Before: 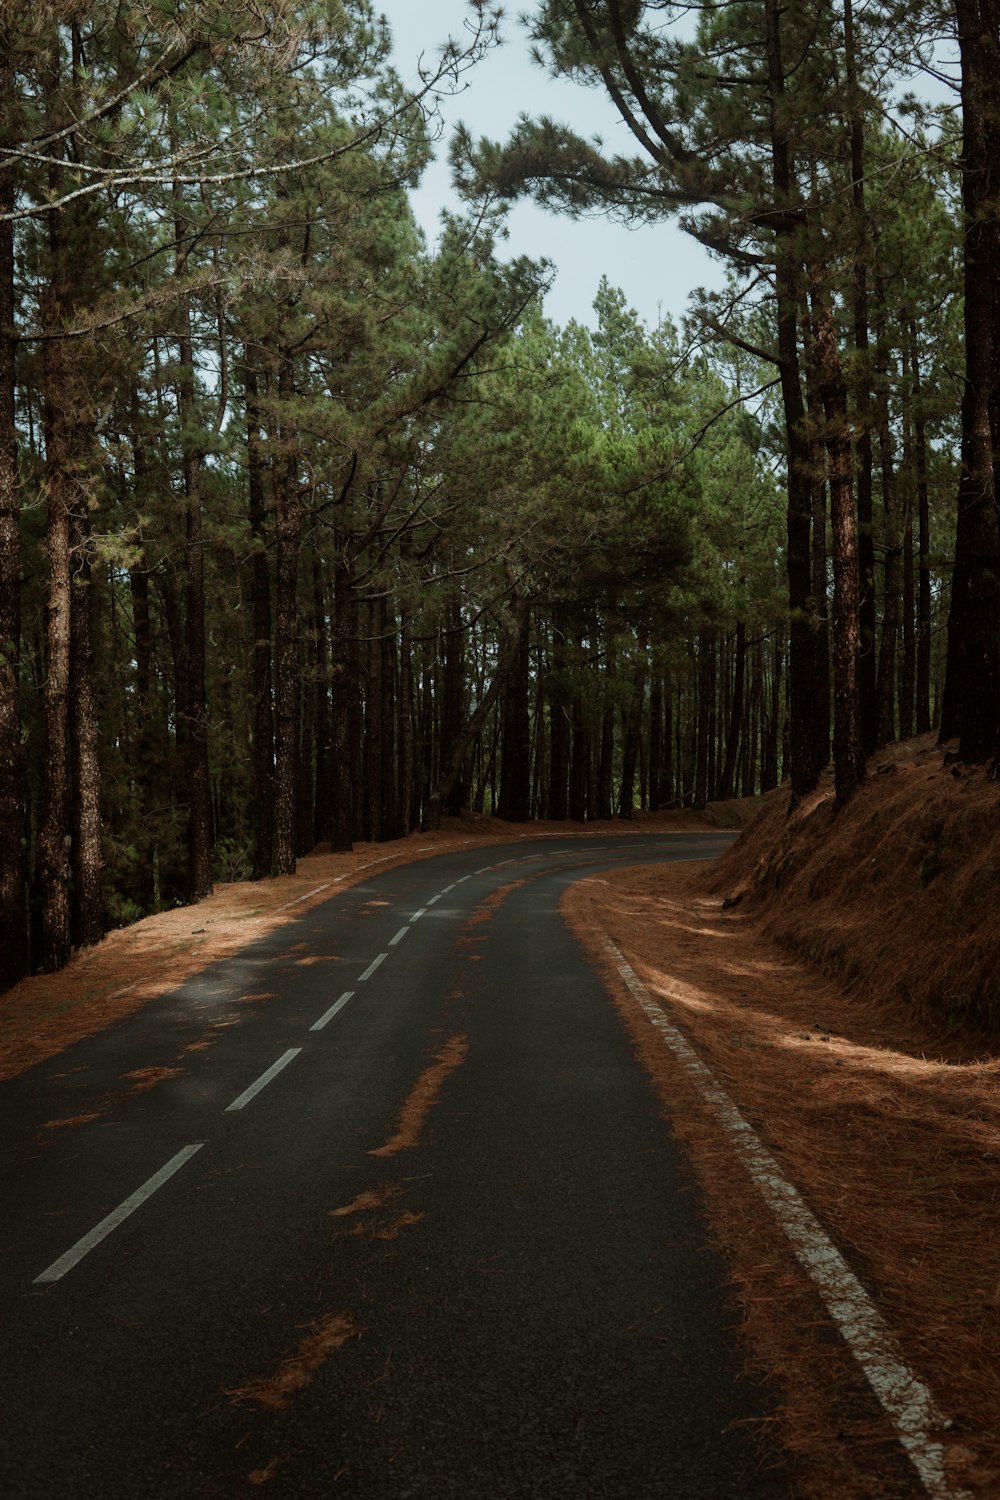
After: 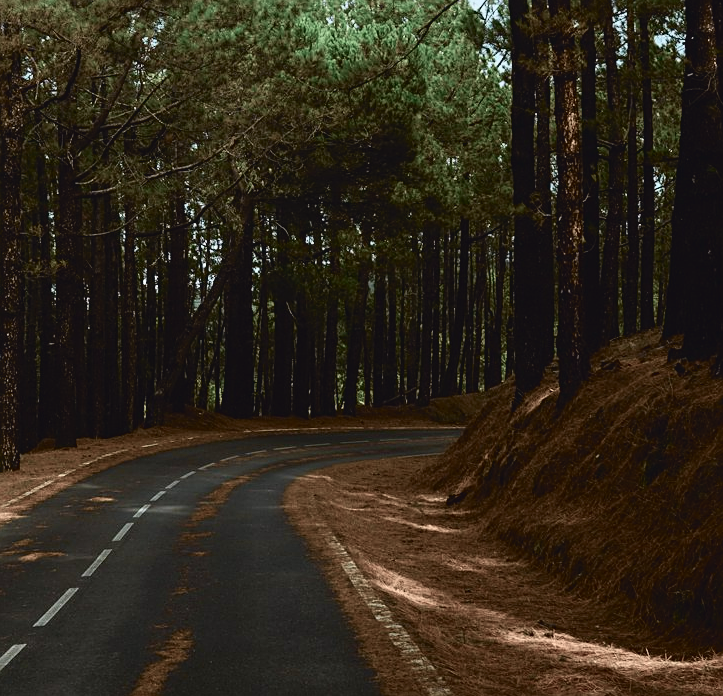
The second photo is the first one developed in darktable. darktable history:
sharpen: on, module defaults
tone curve: curves: ch0 [(0, 0.039) (0.104, 0.094) (0.285, 0.301) (0.673, 0.796) (0.845, 0.932) (0.994, 0.971)]; ch1 [(0, 0) (0.356, 0.385) (0.424, 0.405) (0.498, 0.502) (0.586, 0.57) (0.657, 0.642) (1, 1)]; ch2 [(0, 0) (0.424, 0.438) (0.46, 0.453) (0.515, 0.505) (0.557, 0.57) (0.612, 0.583) (0.722, 0.67) (1, 1)], color space Lab, independent channels
crop and rotate: left 27.656%, top 26.948%, bottom 26.645%
